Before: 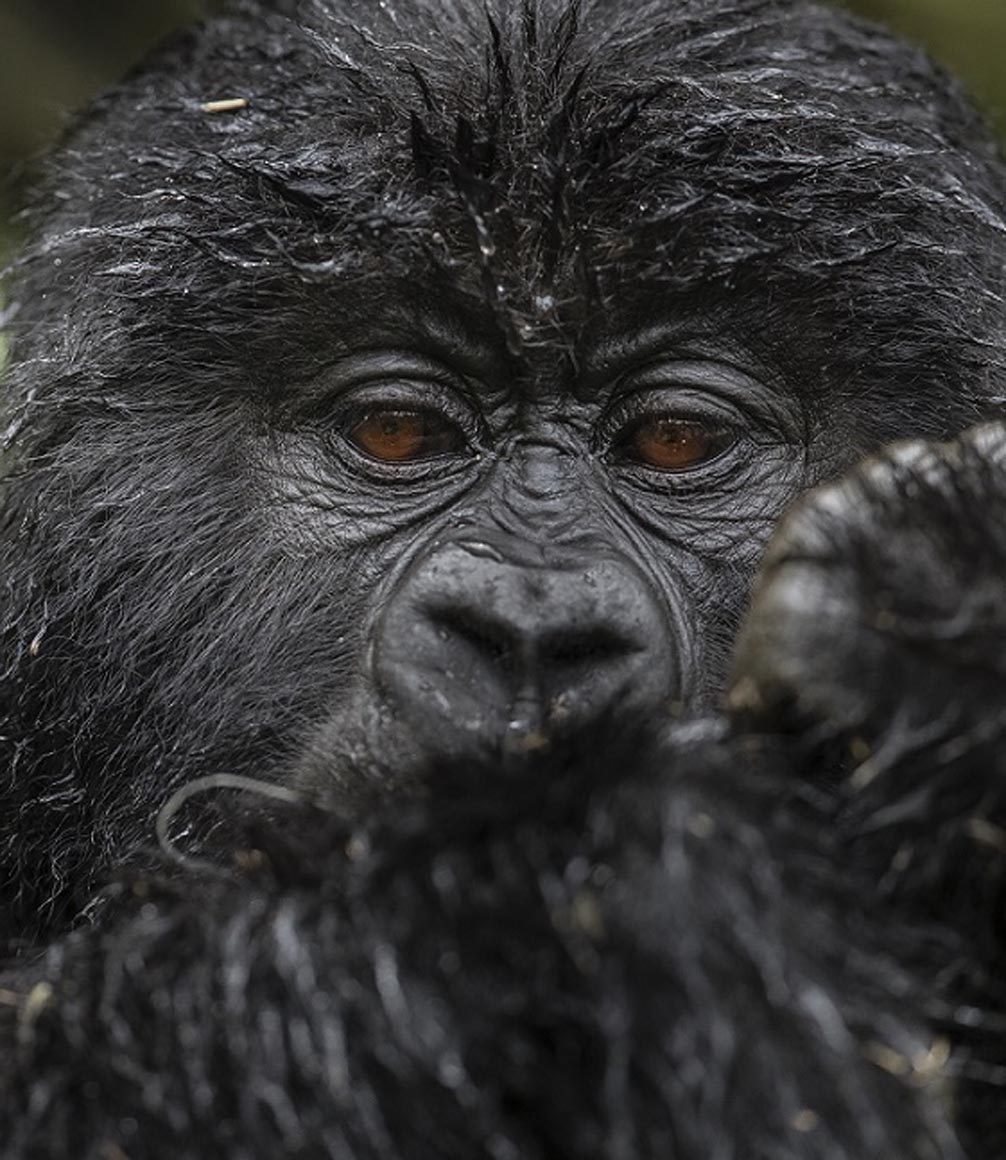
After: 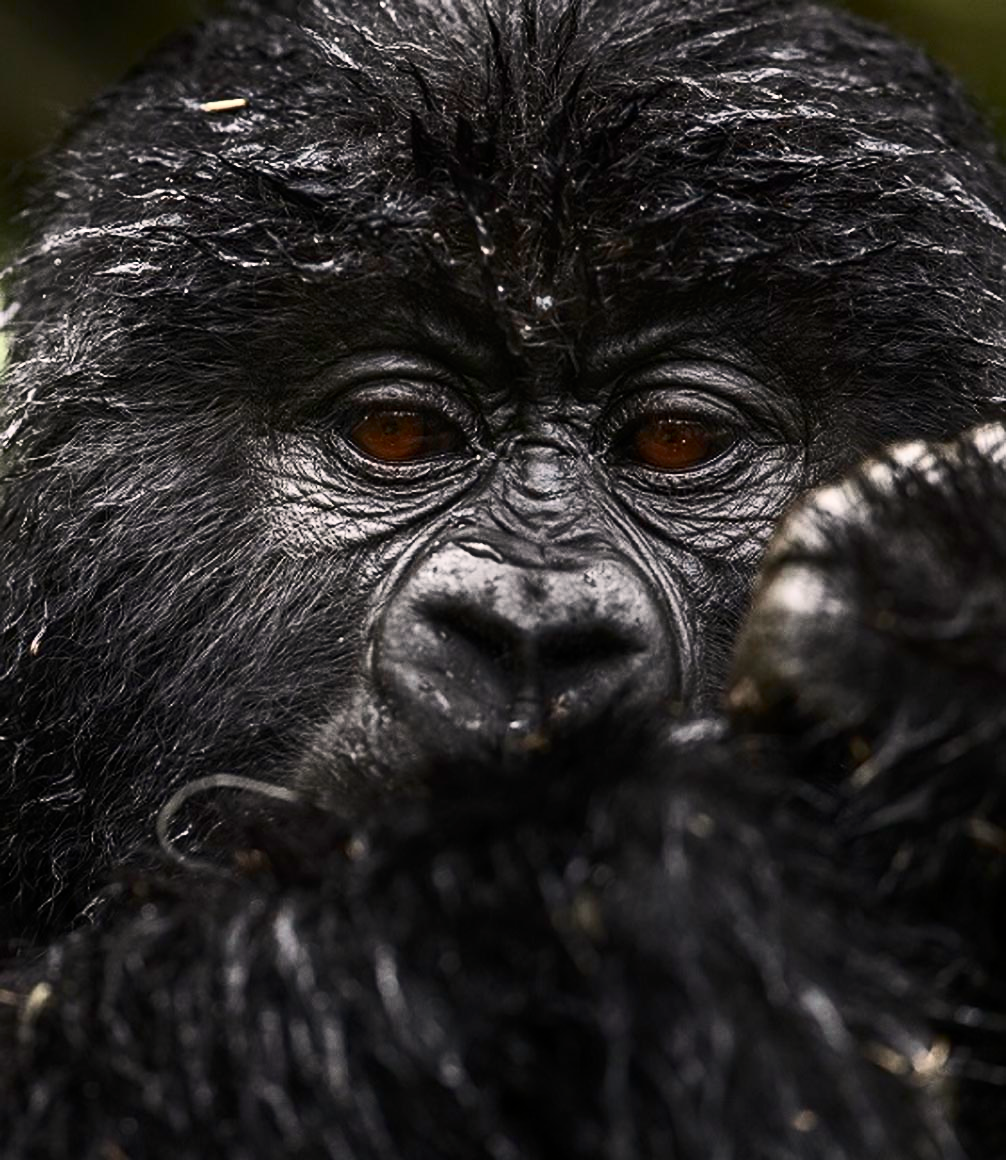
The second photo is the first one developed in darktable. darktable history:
white balance: emerald 1
tone equalizer: -8 EV 0.001 EV, -7 EV -0.002 EV, -6 EV 0.002 EV, -5 EV -0.03 EV, -4 EV -0.116 EV, -3 EV -0.169 EV, -2 EV 0.24 EV, -1 EV 0.702 EV, +0 EV 0.493 EV
color correction: highlights a* 3.84, highlights b* 5.07
contrast brightness saturation: contrast 0.39, brightness 0.1
